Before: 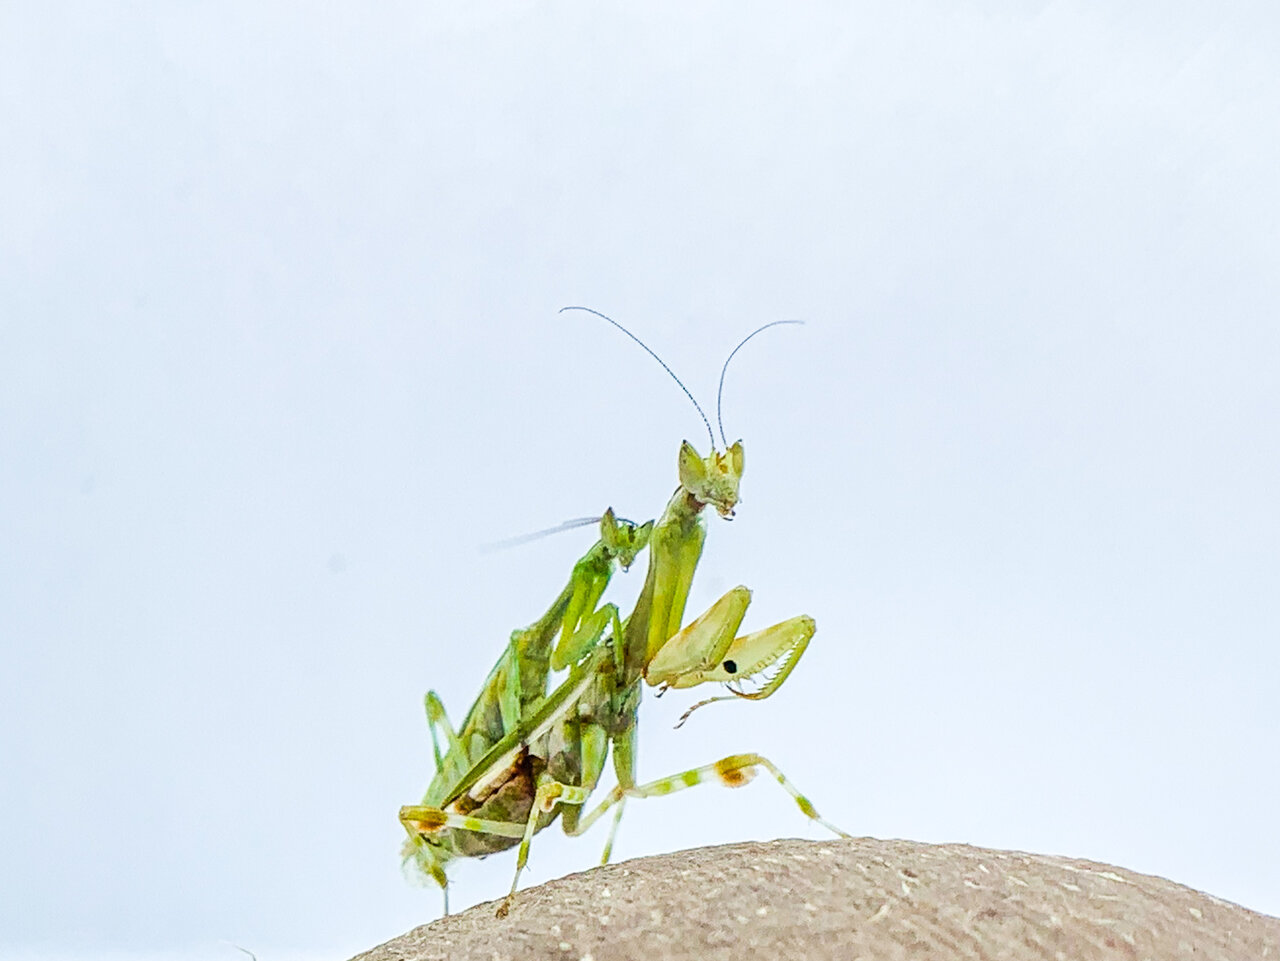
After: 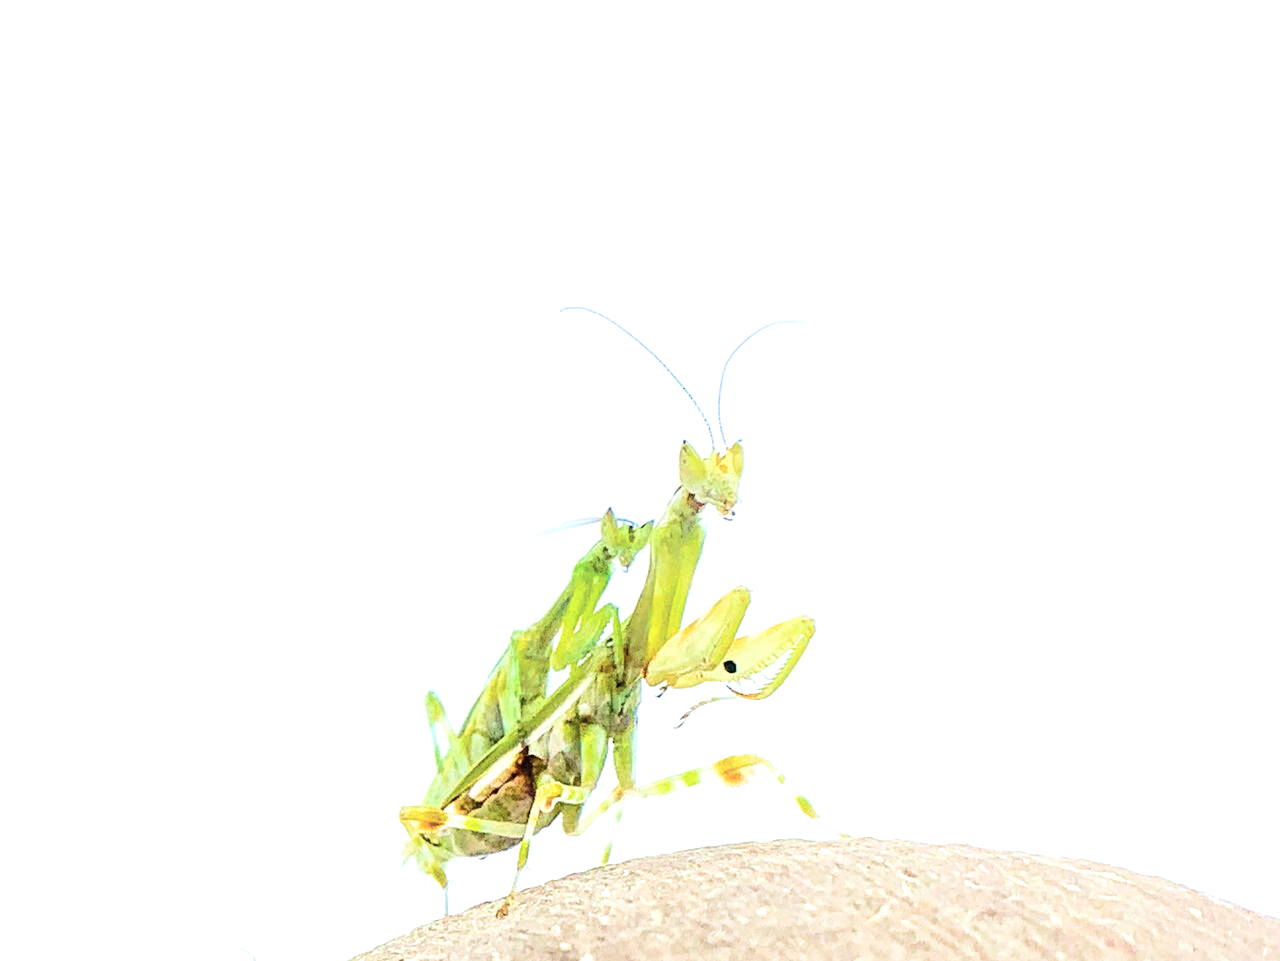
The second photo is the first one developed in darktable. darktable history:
shadows and highlights: shadows -70, highlights 35, soften with gaussian
exposure: exposure 0.6 EV, compensate highlight preservation false
